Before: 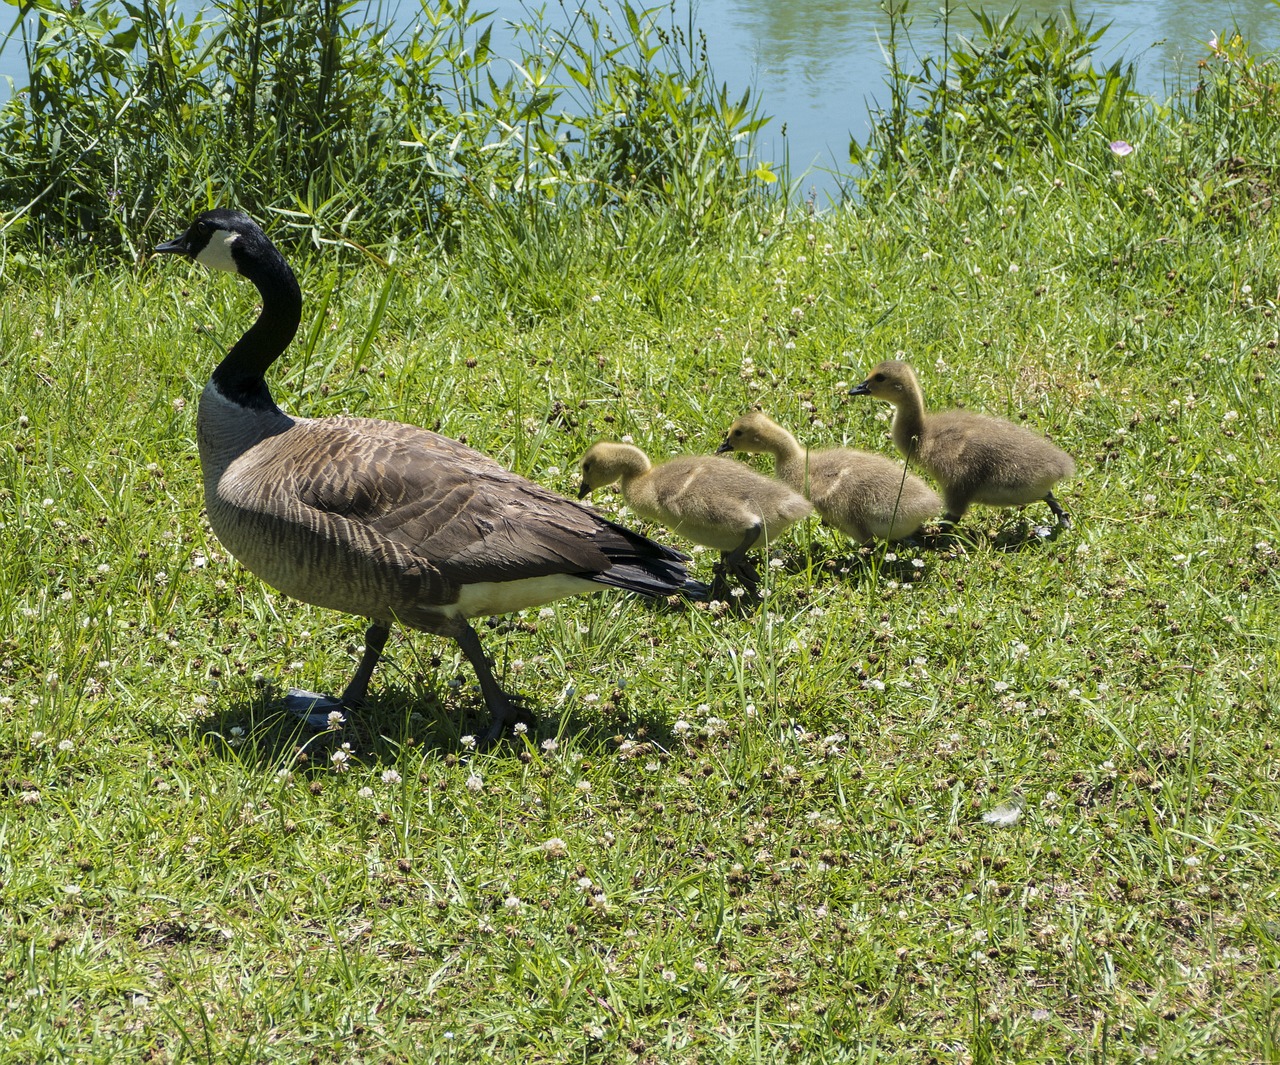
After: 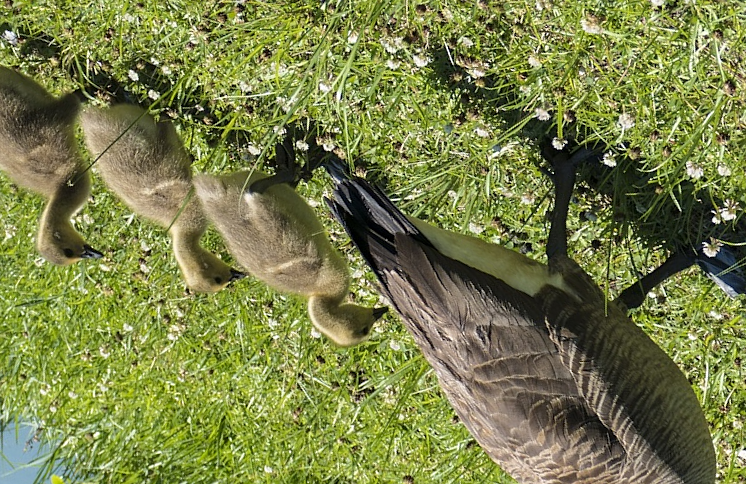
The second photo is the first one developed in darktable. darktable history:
sharpen: amount 0.216
shadows and highlights: soften with gaussian
crop and rotate: angle 148.3°, left 9.118%, top 15.585%, right 4.391%, bottom 16.977%
